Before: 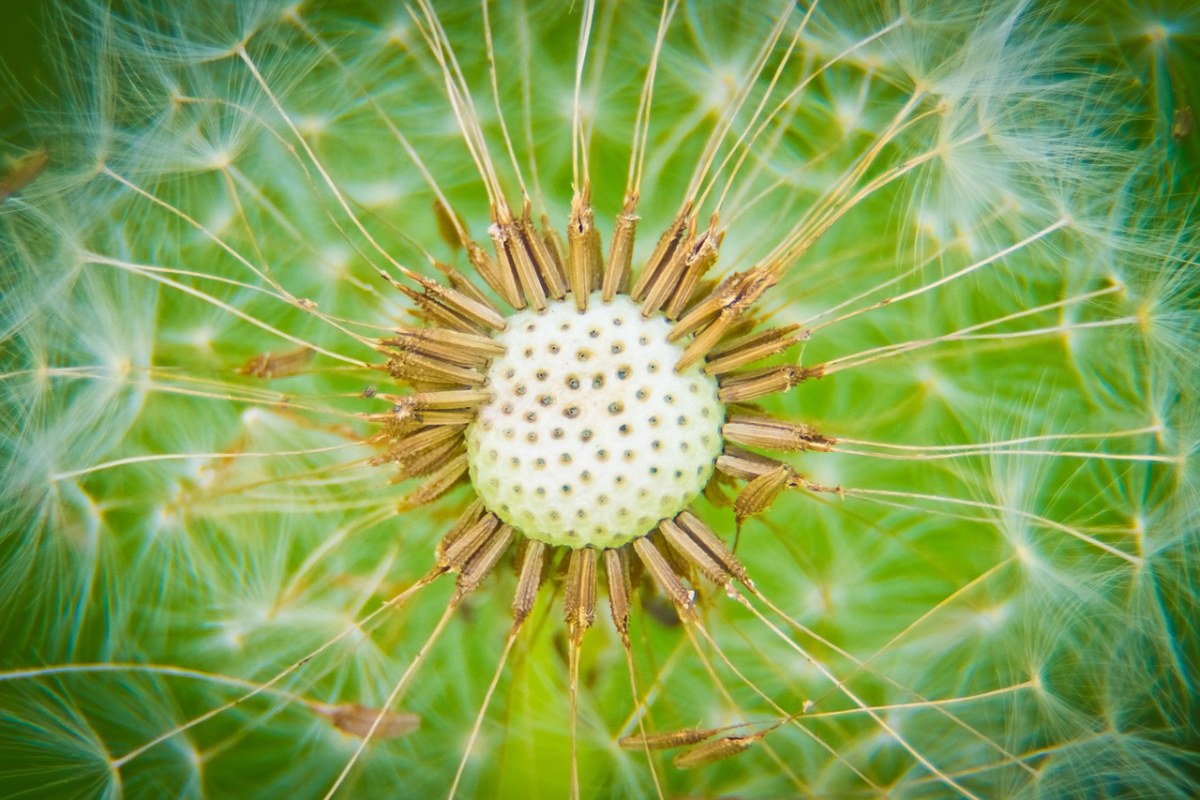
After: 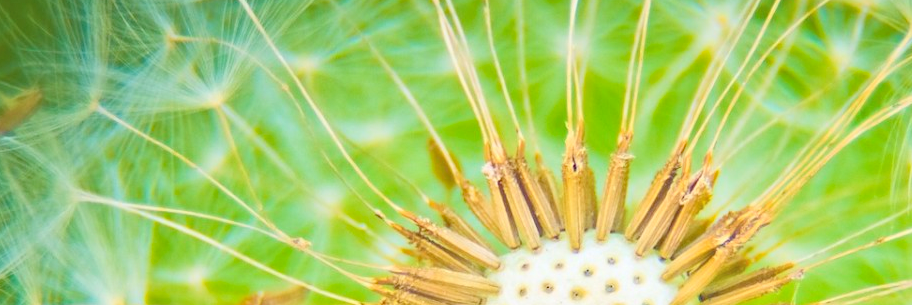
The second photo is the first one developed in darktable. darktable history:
haze removal: compatibility mode true, adaptive false
crop: left 0.558%, top 7.632%, right 23.412%, bottom 54.16%
contrast brightness saturation: contrast 0.104, brightness 0.302, saturation 0.141
